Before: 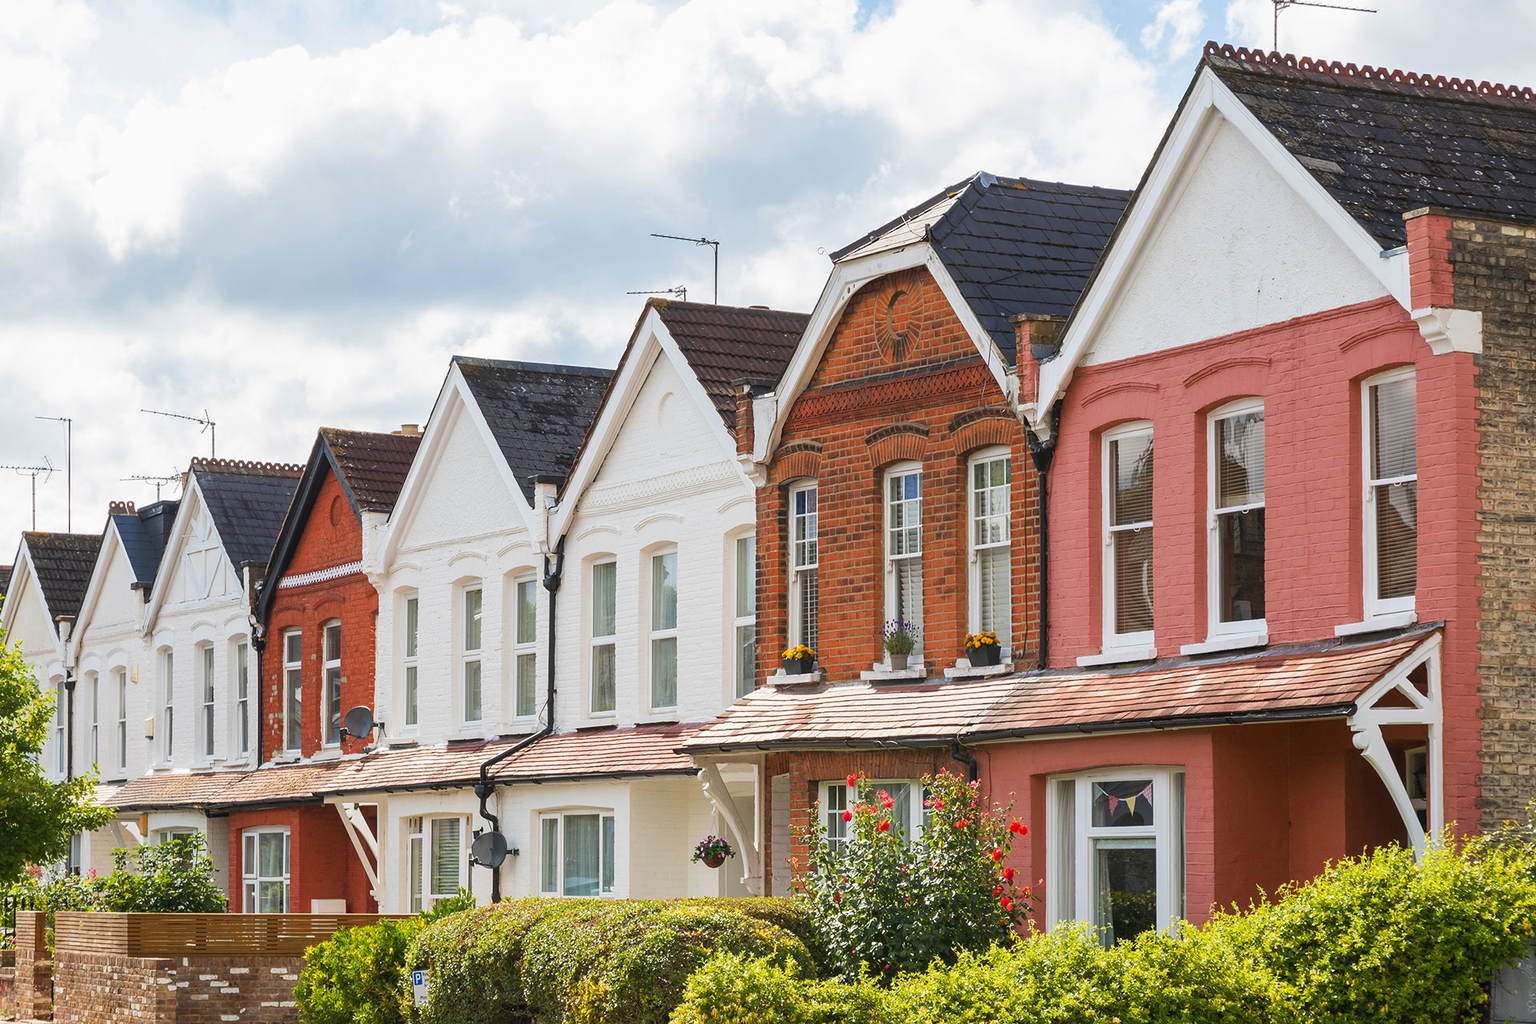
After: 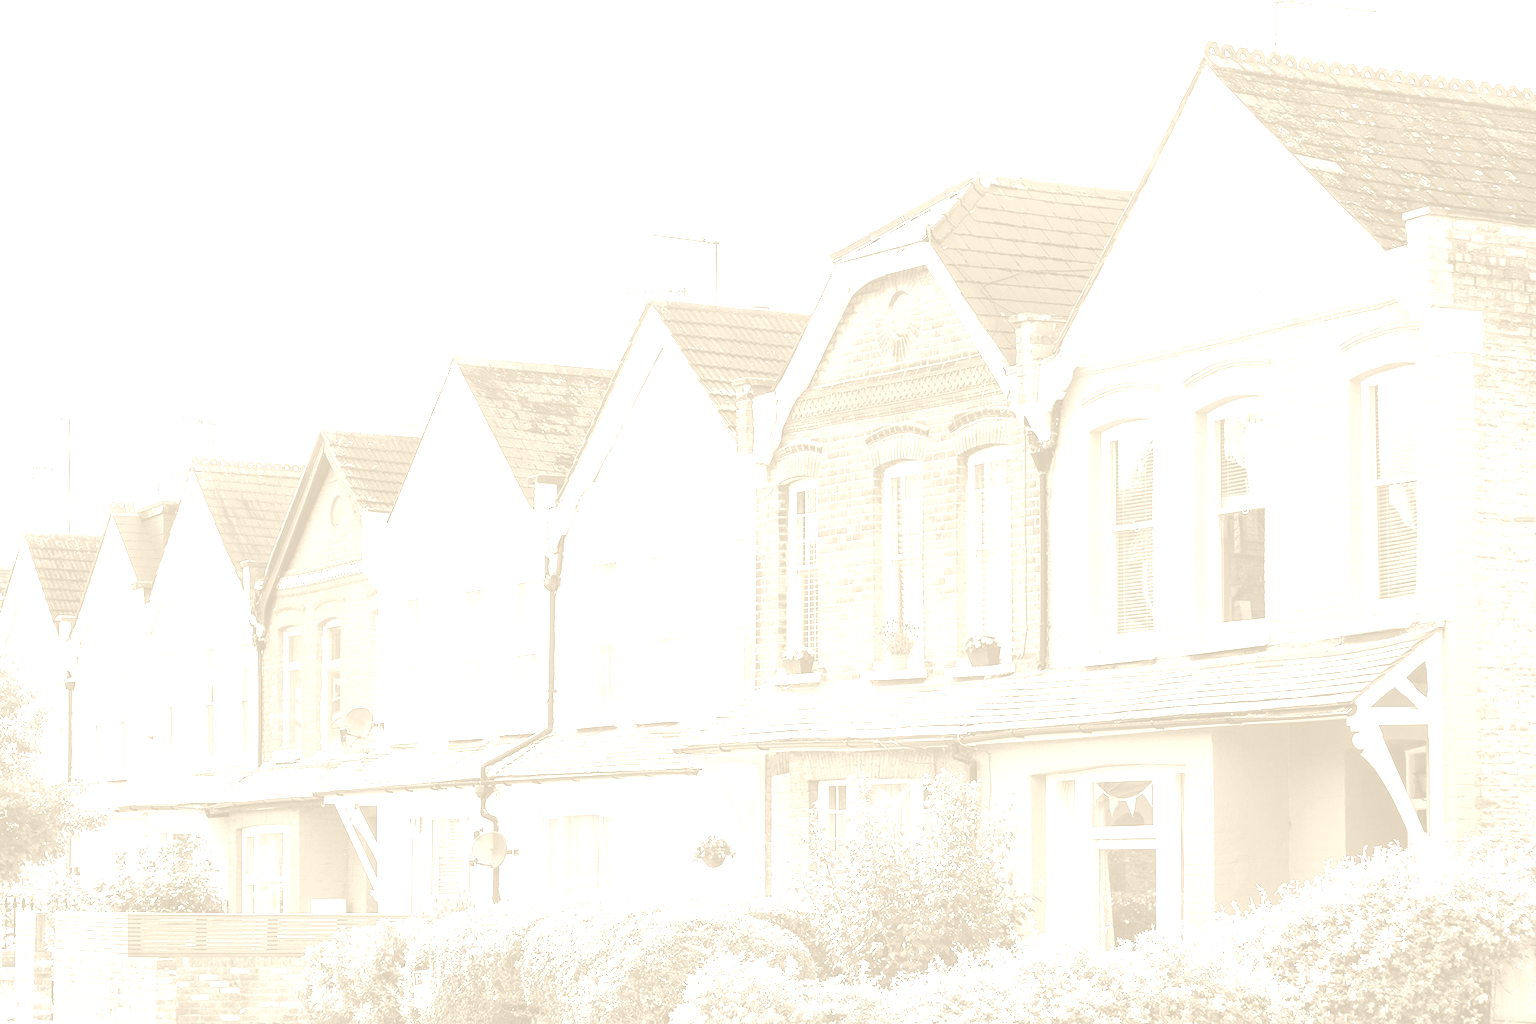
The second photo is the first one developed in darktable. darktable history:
exposure: black level correction -0.023, exposure 1.397 EV, compensate highlight preservation false
colorize: hue 36°, saturation 71%, lightness 80.79%
contrast brightness saturation: contrast 0.04, saturation 0.16
